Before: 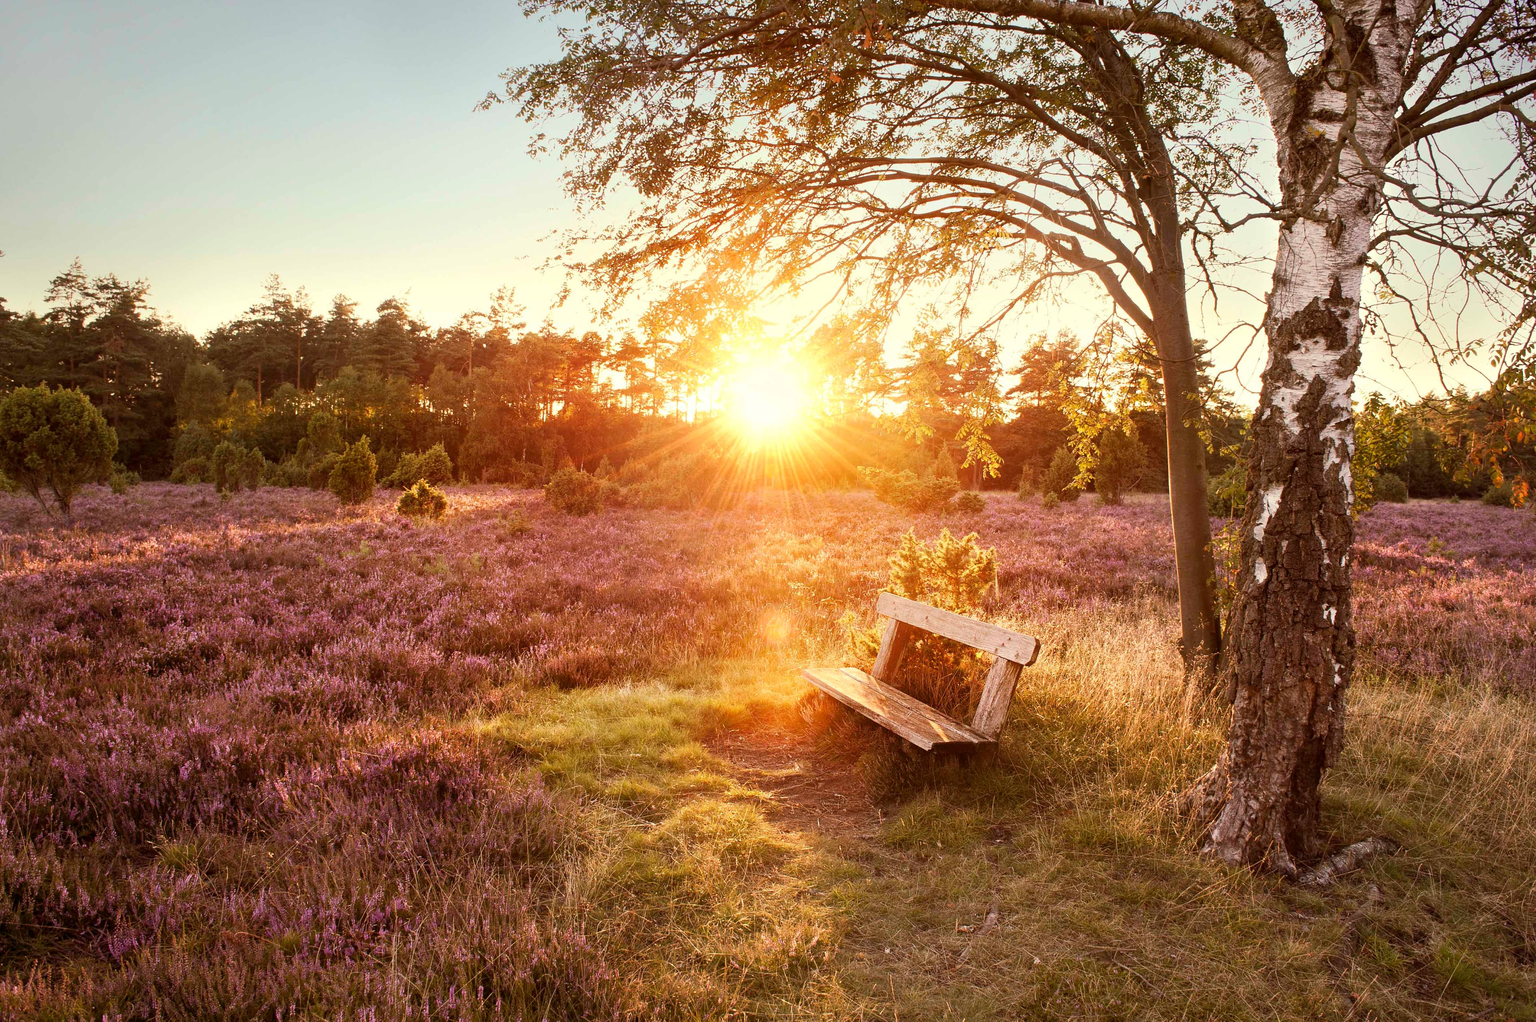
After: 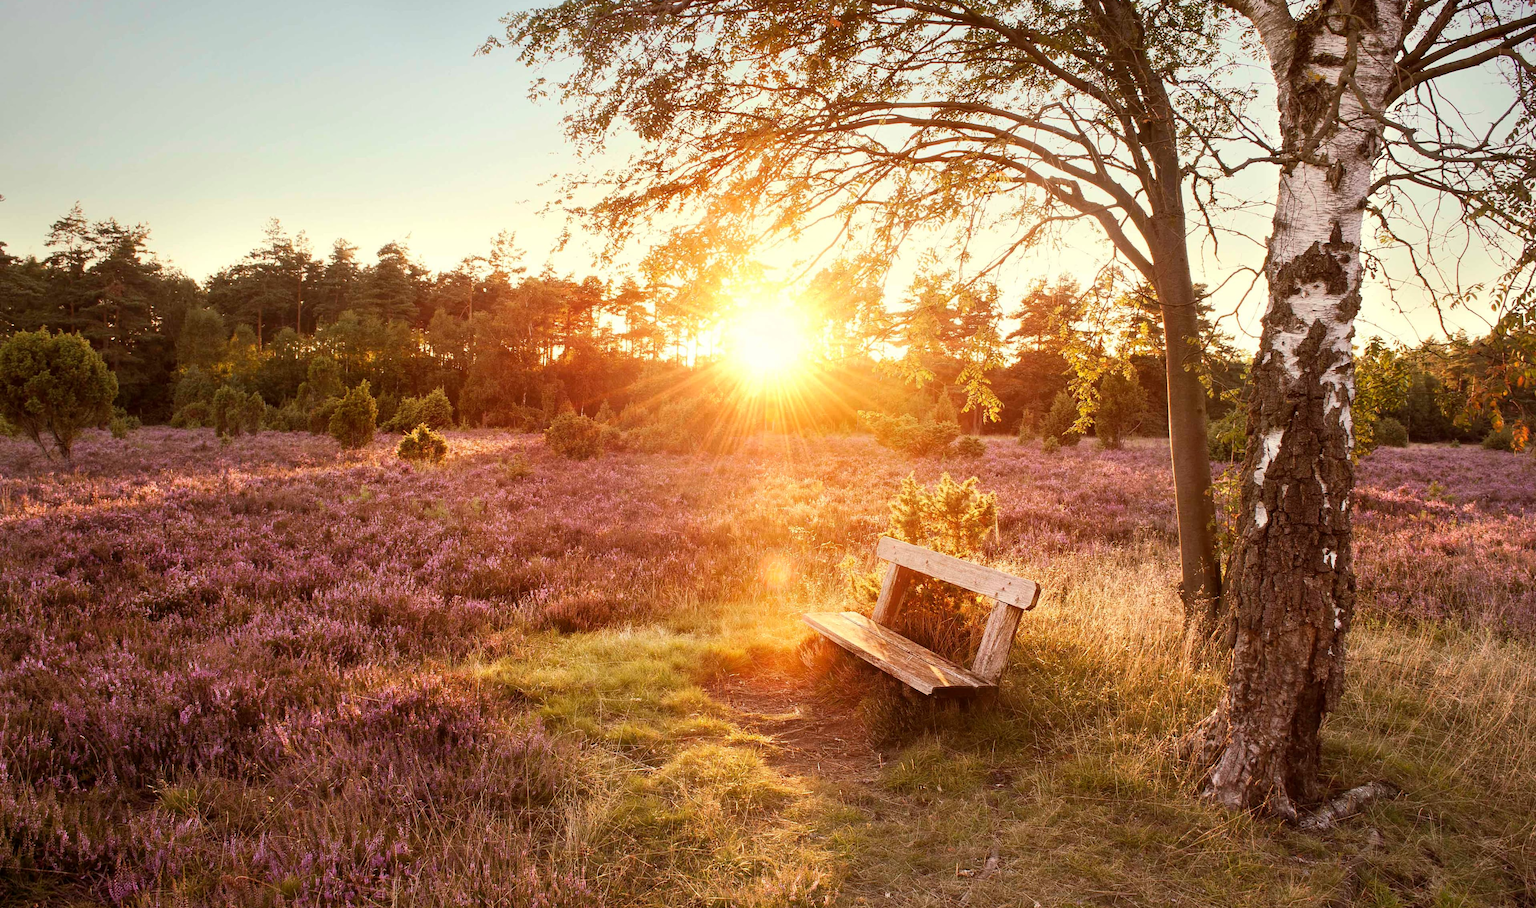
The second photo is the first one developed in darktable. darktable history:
crop and rotate: top 5.481%, bottom 5.631%
